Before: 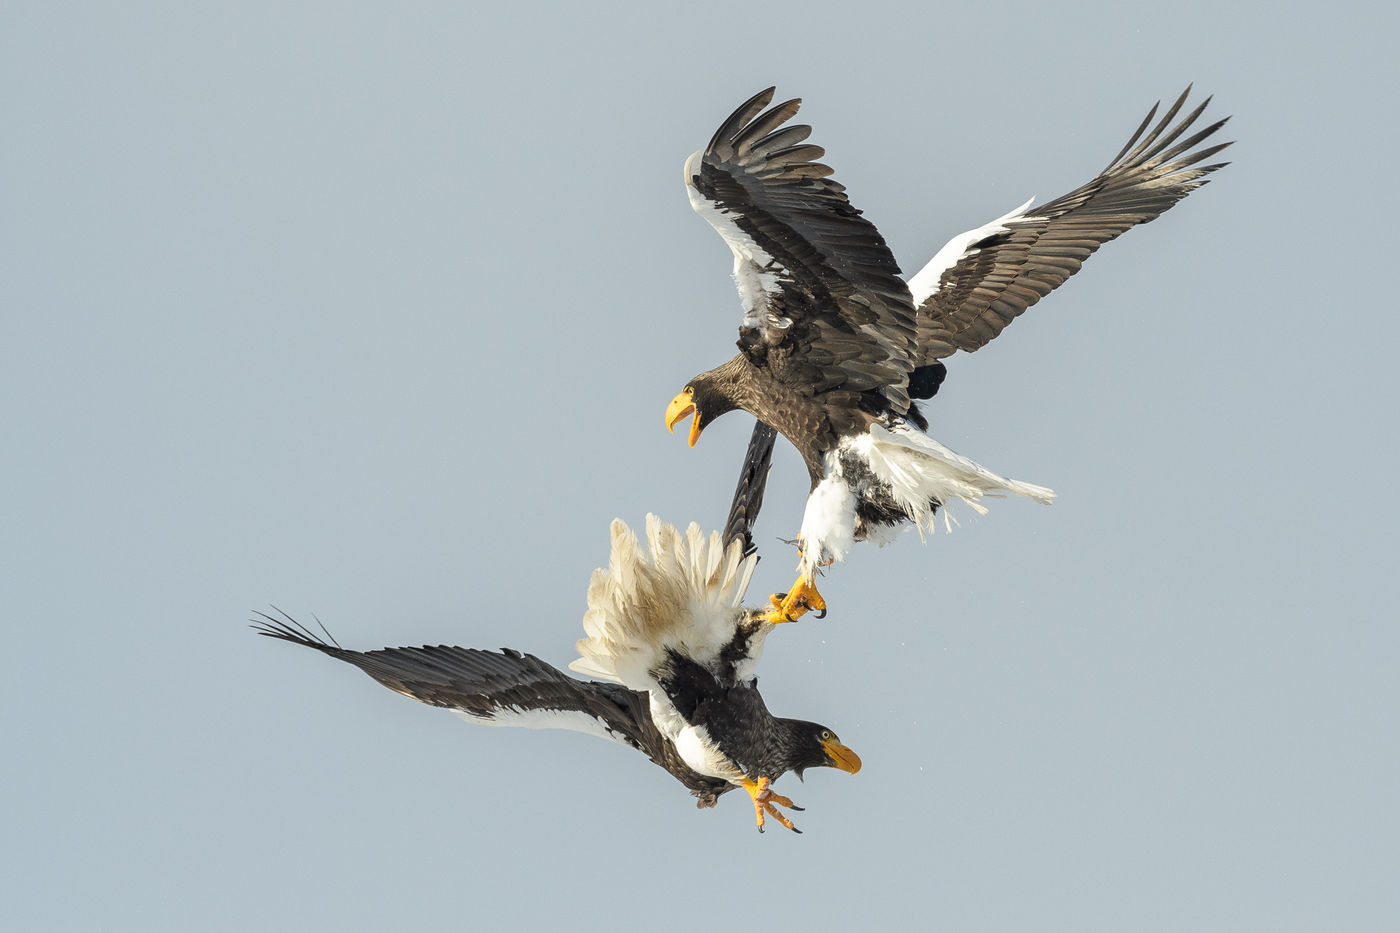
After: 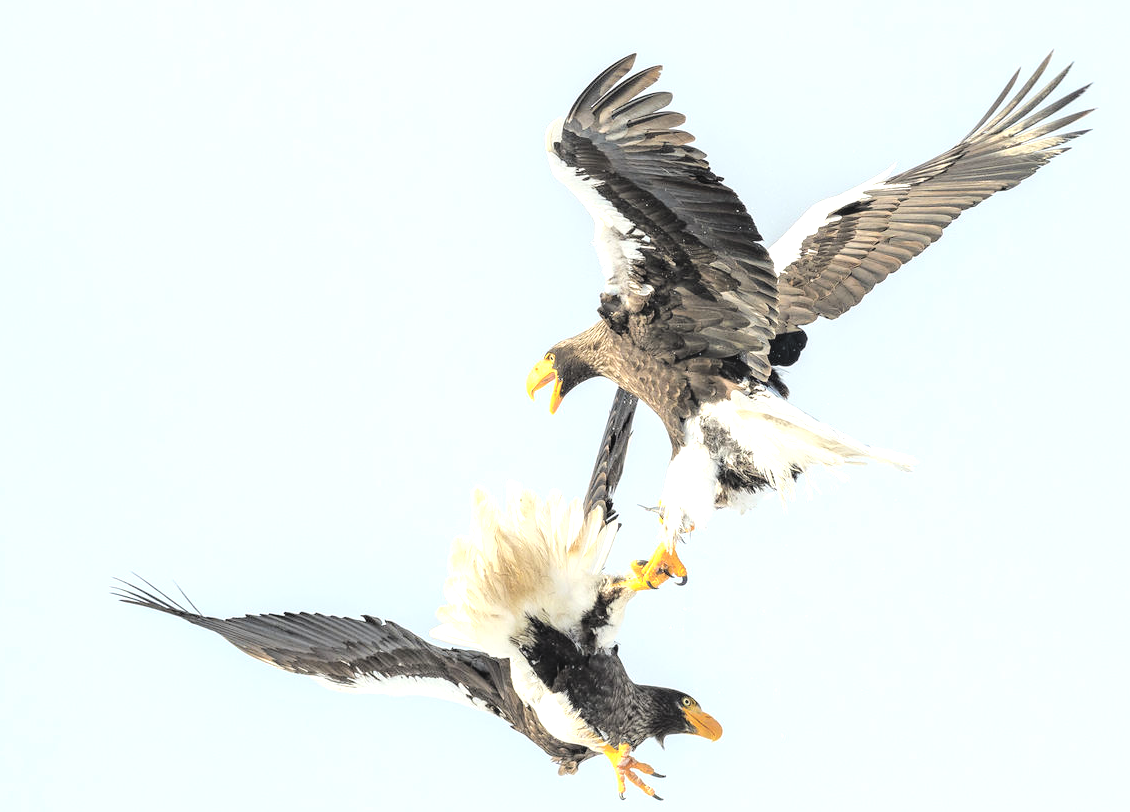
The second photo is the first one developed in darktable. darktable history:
tone equalizer: -8 EV -1.05 EV, -7 EV -1.03 EV, -6 EV -0.863 EV, -5 EV -0.609 EV, -3 EV 0.561 EV, -2 EV 0.873 EV, -1 EV 0.999 EV, +0 EV 1.08 EV, mask exposure compensation -0.504 EV
crop: left 9.961%, top 3.621%, right 9.291%, bottom 9.245%
color zones: curves: ch1 [(0, 0.469) (0.01, 0.469) (0.12, 0.446) (0.248, 0.469) (0.5, 0.5) (0.748, 0.5) (0.99, 0.469) (1, 0.469)]
contrast brightness saturation: brightness 0.275
